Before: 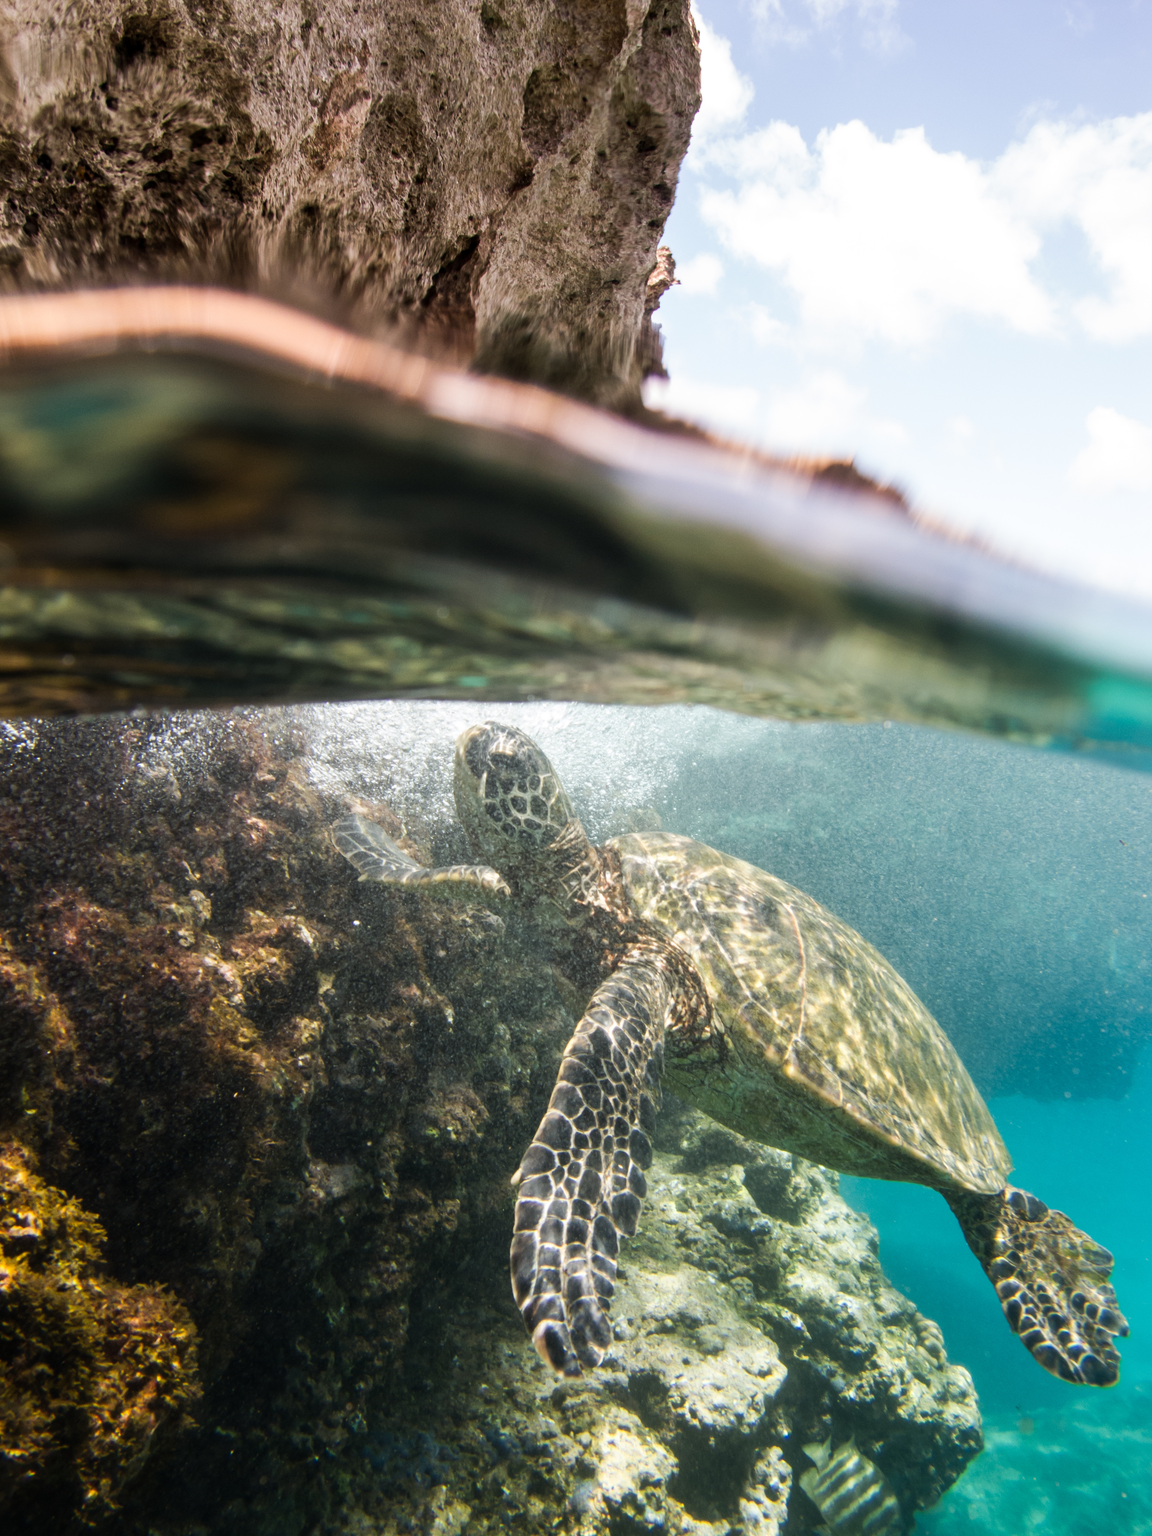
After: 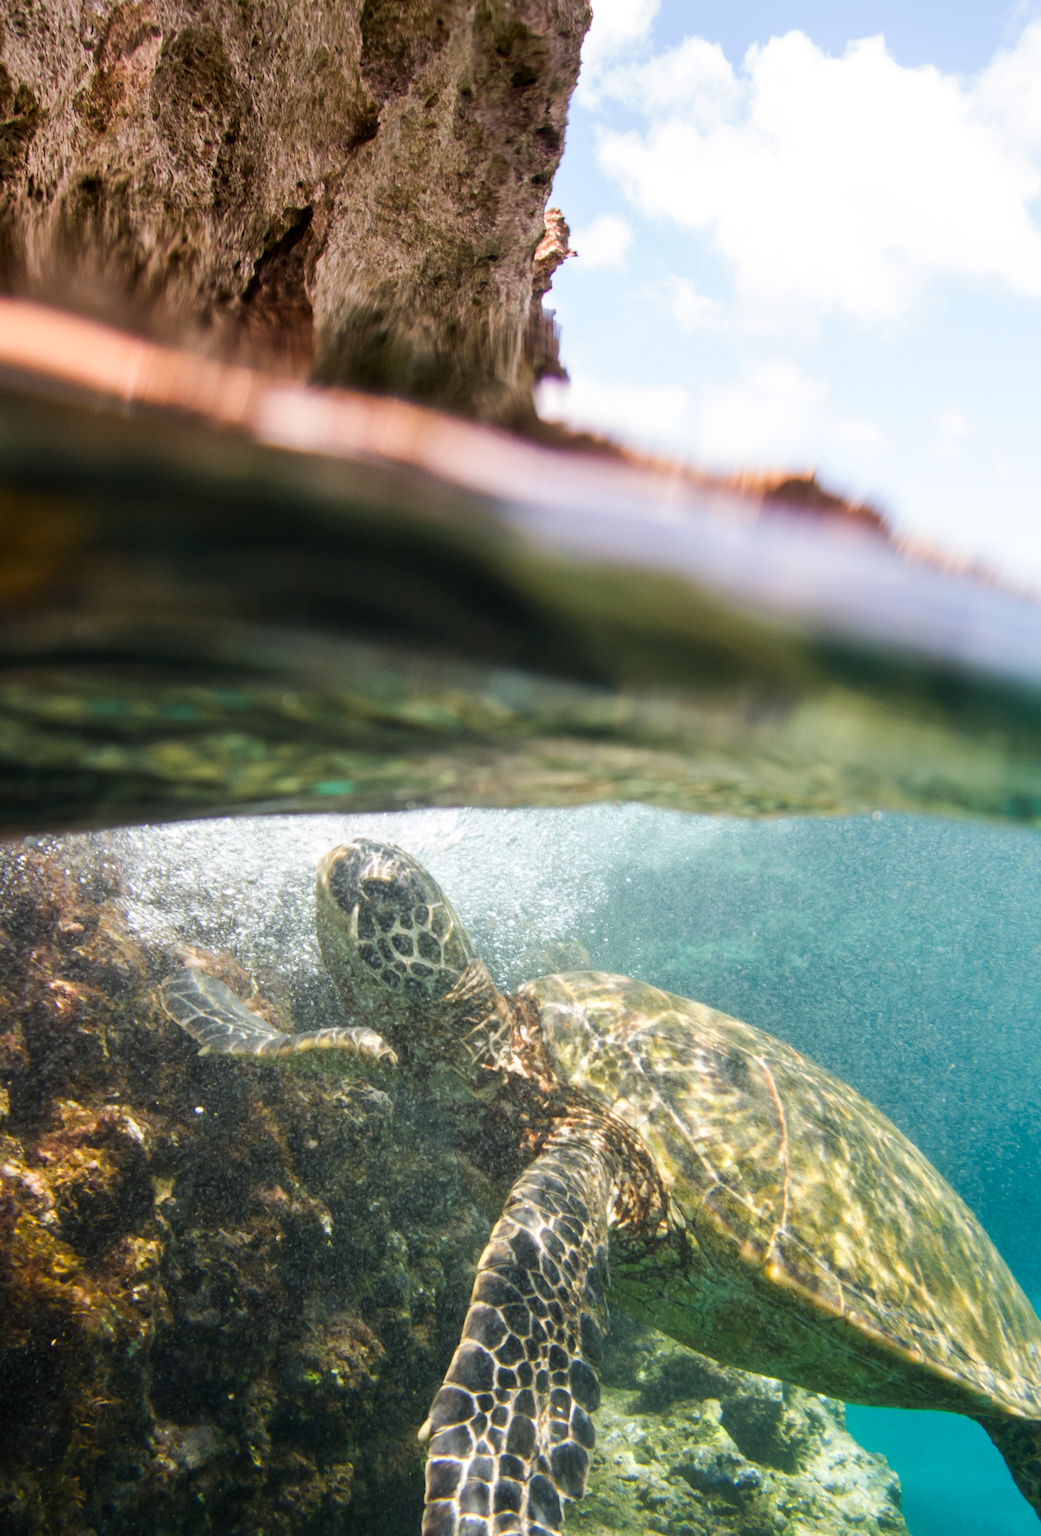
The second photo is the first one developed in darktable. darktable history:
contrast brightness saturation: brightness -0.02, saturation 0.35
crop: left 18.479%, right 12.2%, bottom 13.971%
rotate and perspective: rotation -3°, crop left 0.031, crop right 0.968, crop top 0.07, crop bottom 0.93
